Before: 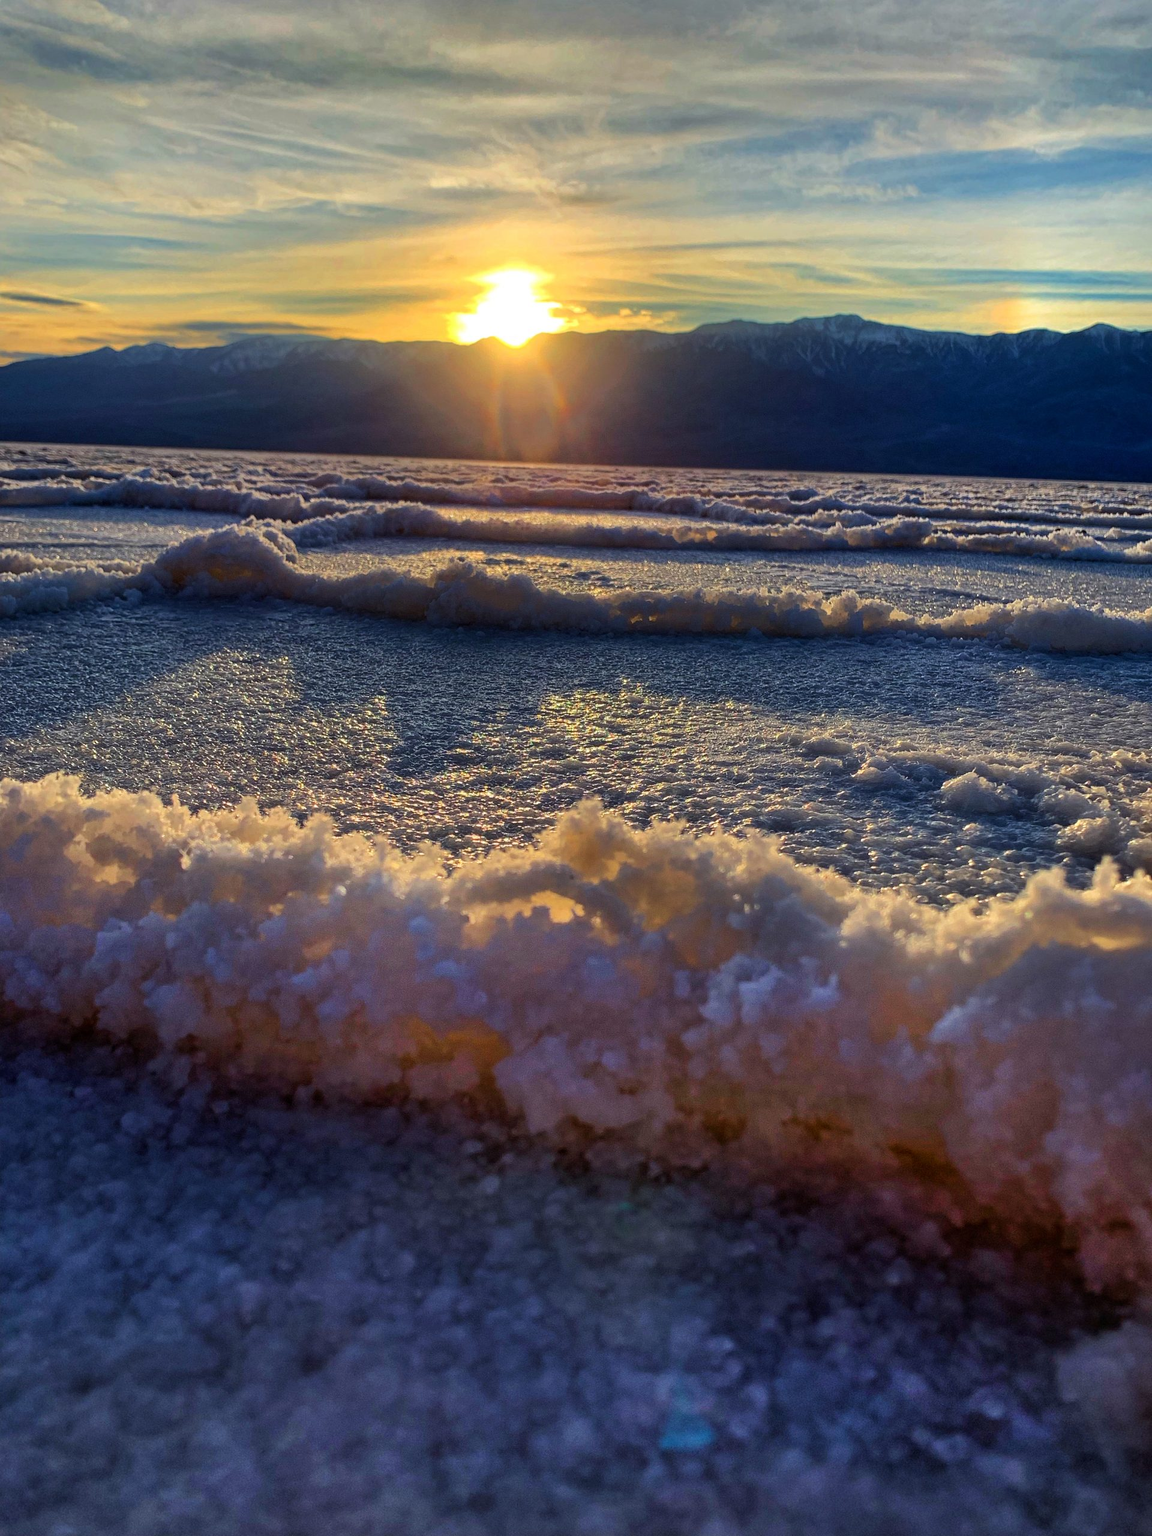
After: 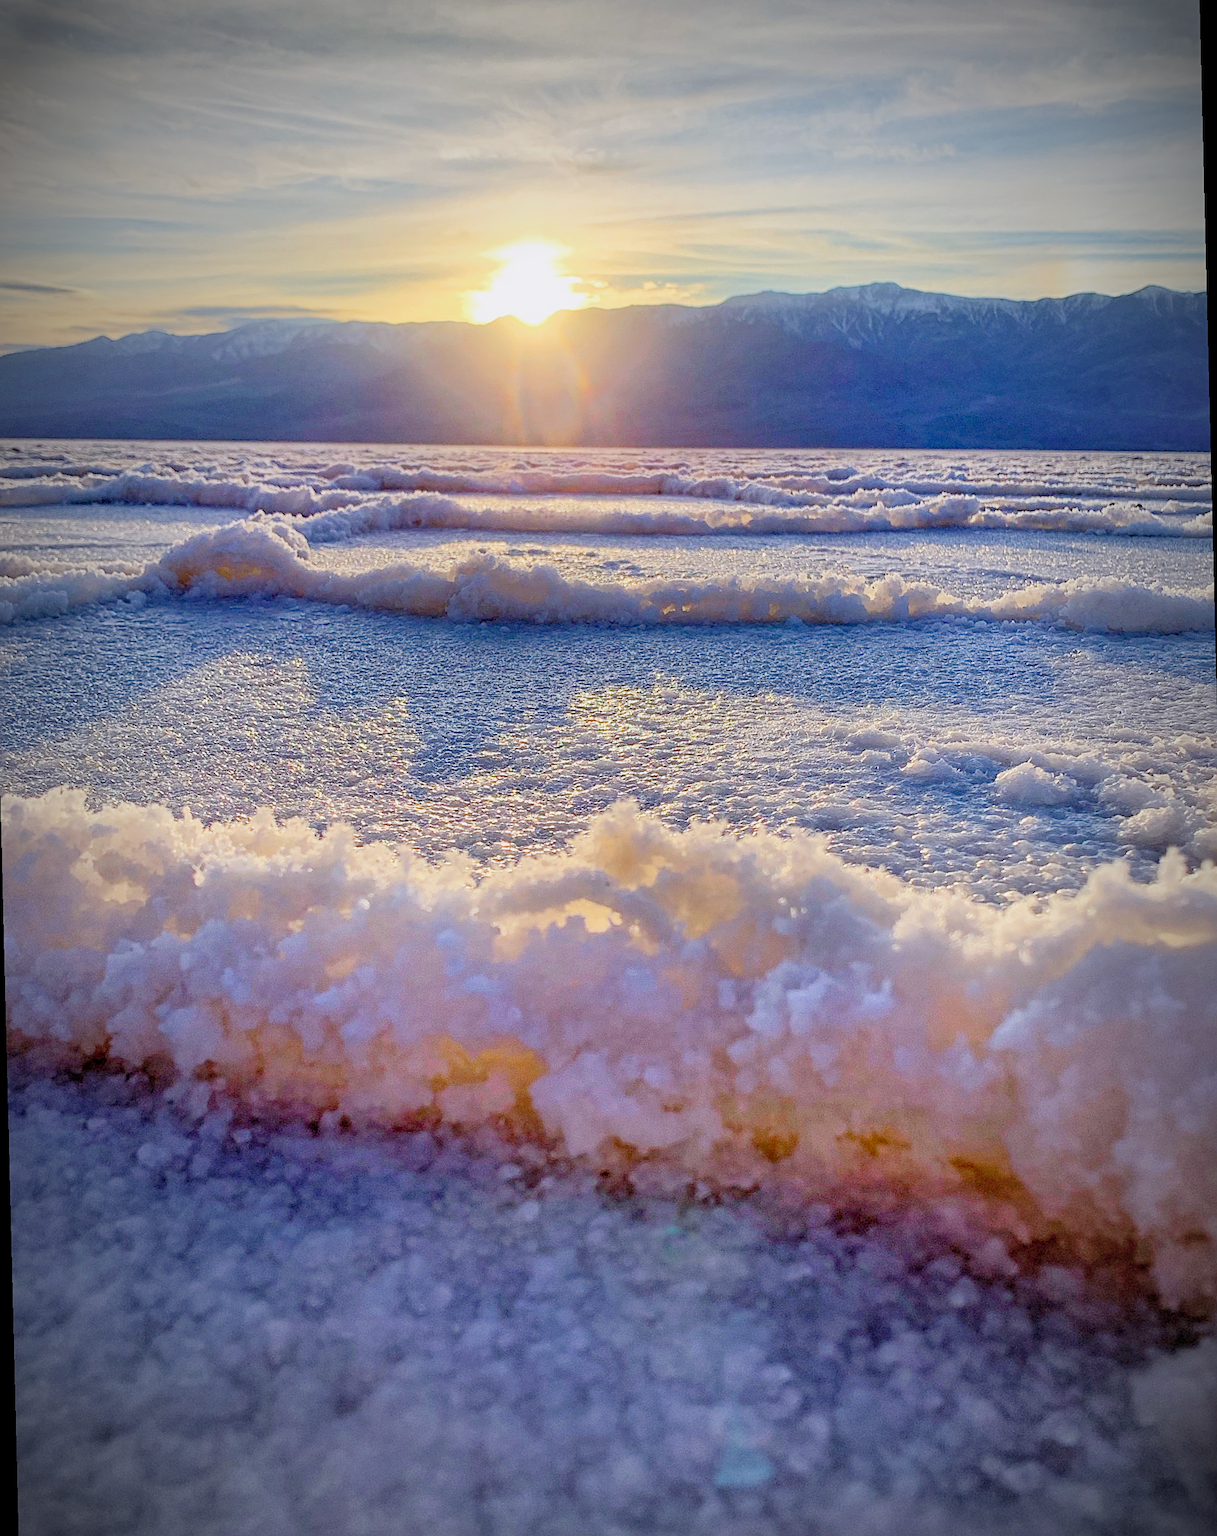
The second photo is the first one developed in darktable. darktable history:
rotate and perspective: rotation -1.42°, crop left 0.016, crop right 0.984, crop top 0.035, crop bottom 0.965
vignetting: fall-off start 67.5%, fall-off radius 67.23%, brightness -0.813, automatic ratio true
exposure: black level correction 0, exposure 2.088 EV, compensate exposure bias true, compensate highlight preservation false
sharpen: on, module defaults
shadows and highlights: shadows 43.06, highlights 6.94
filmic rgb: black relative exposure -7 EV, white relative exposure 6 EV, threshold 3 EV, target black luminance 0%, hardness 2.73, latitude 61.22%, contrast 0.691, highlights saturation mix 10%, shadows ↔ highlights balance -0.073%, preserve chrominance no, color science v4 (2020), iterations of high-quality reconstruction 10, contrast in shadows soft, contrast in highlights soft, enable highlight reconstruction true
white balance: red 1.004, blue 1.096
